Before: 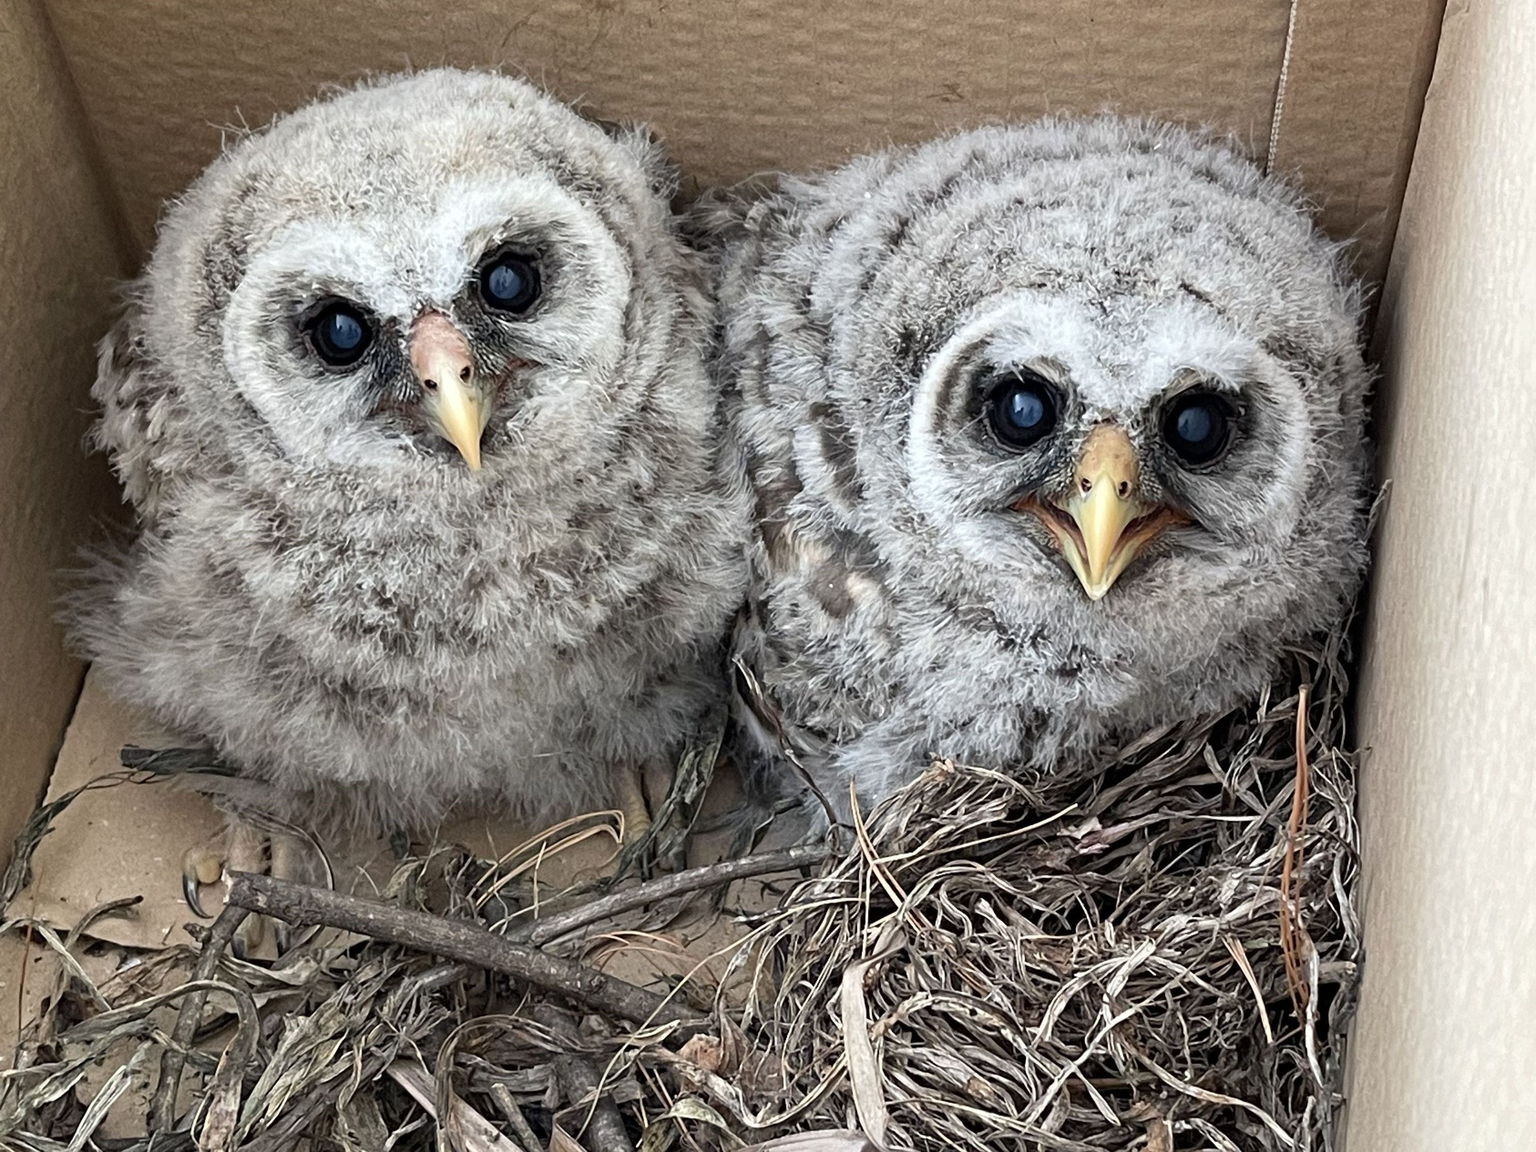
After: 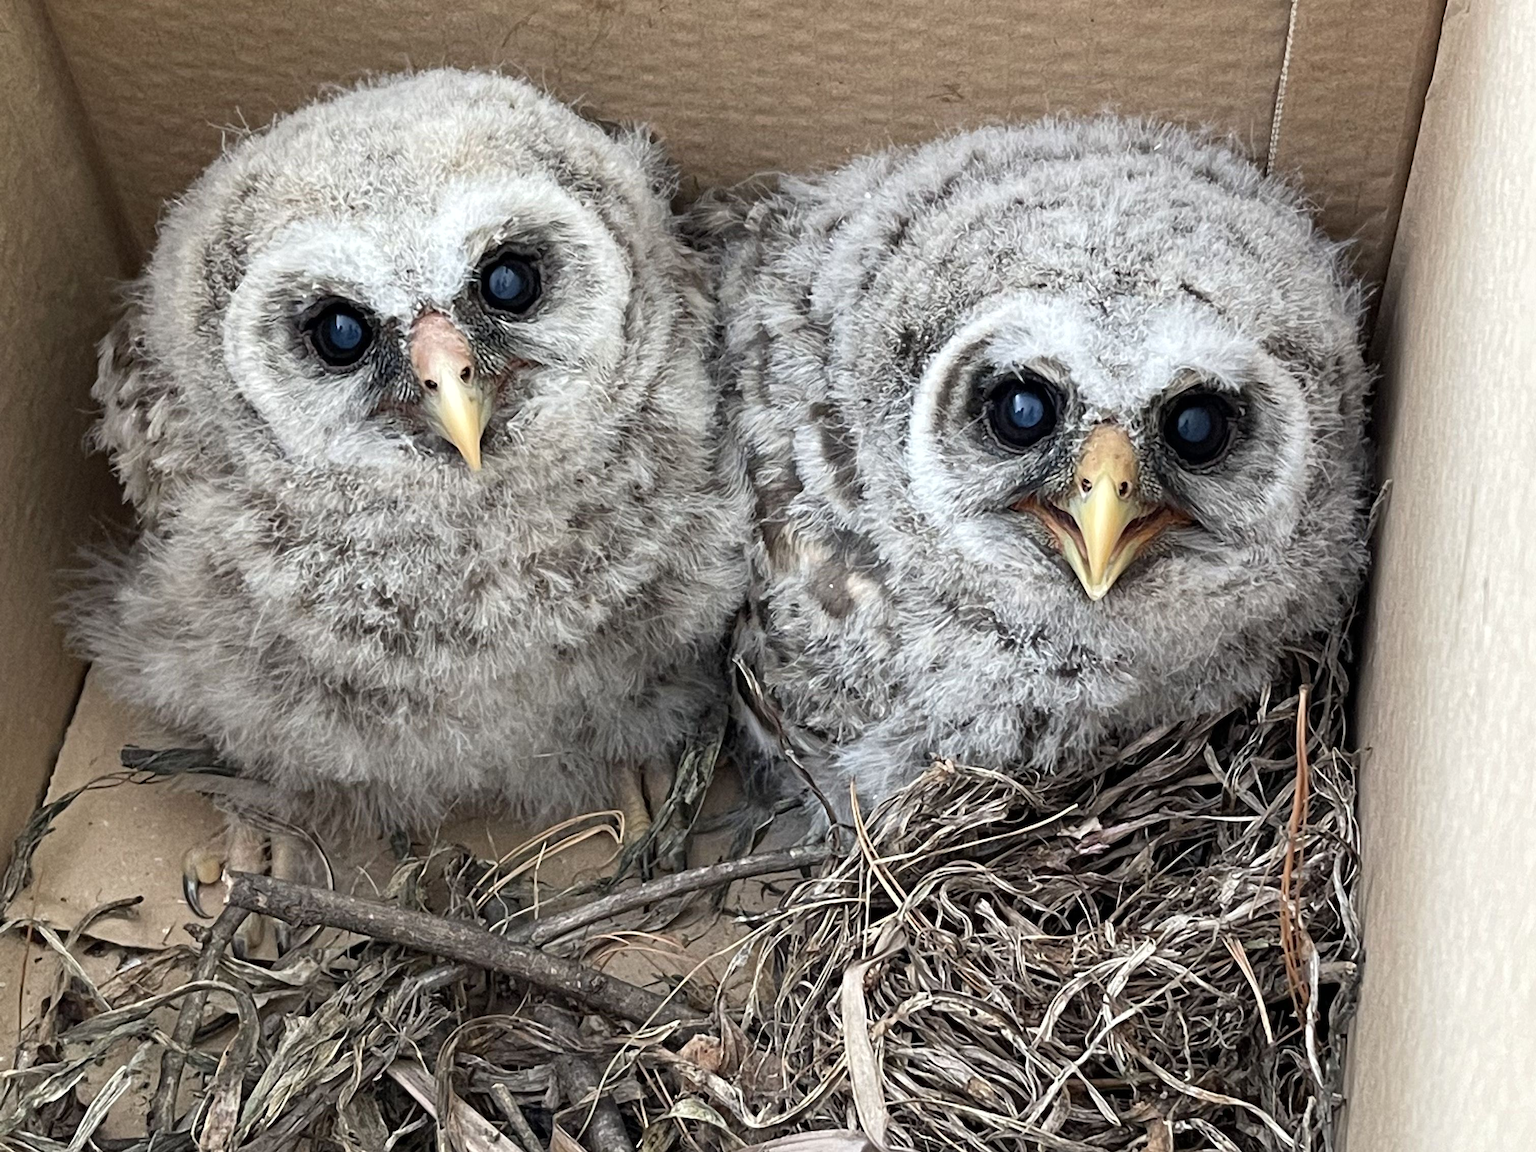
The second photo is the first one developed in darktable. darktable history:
levels: levels [0, 0.492, 0.984]
